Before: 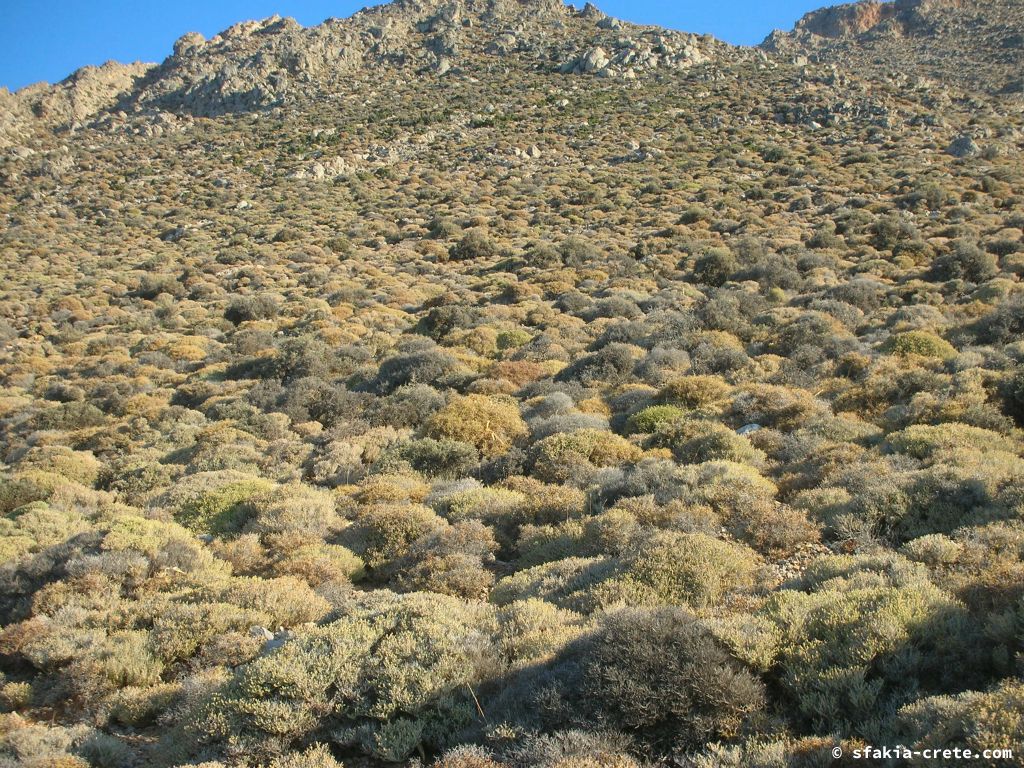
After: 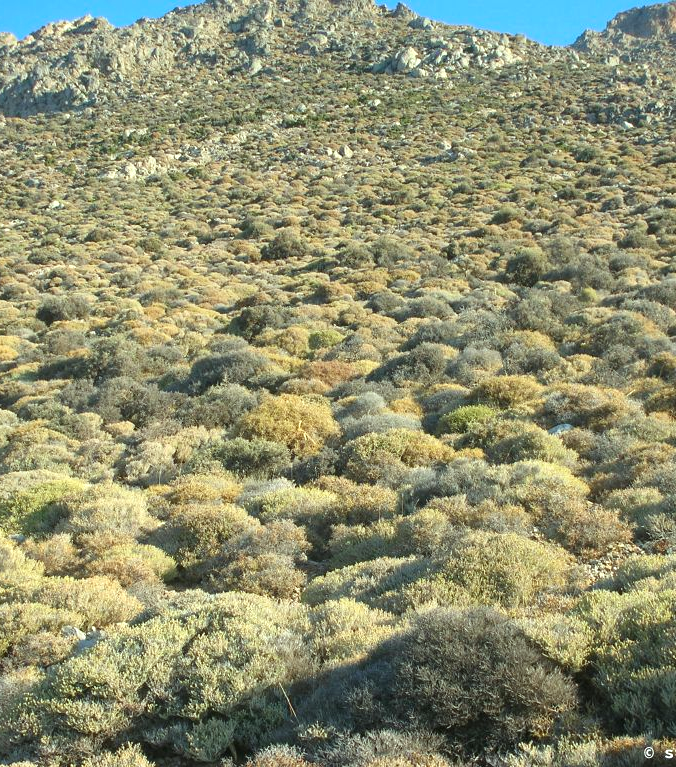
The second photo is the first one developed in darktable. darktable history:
color correction: highlights a* -6.69, highlights b* 0.49
crop and rotate: left 18.442%, right 15.508%
exposure: black level correction 0, exposure 0.4 EV, compensate exposure bias true, compensate highlight preservation false
